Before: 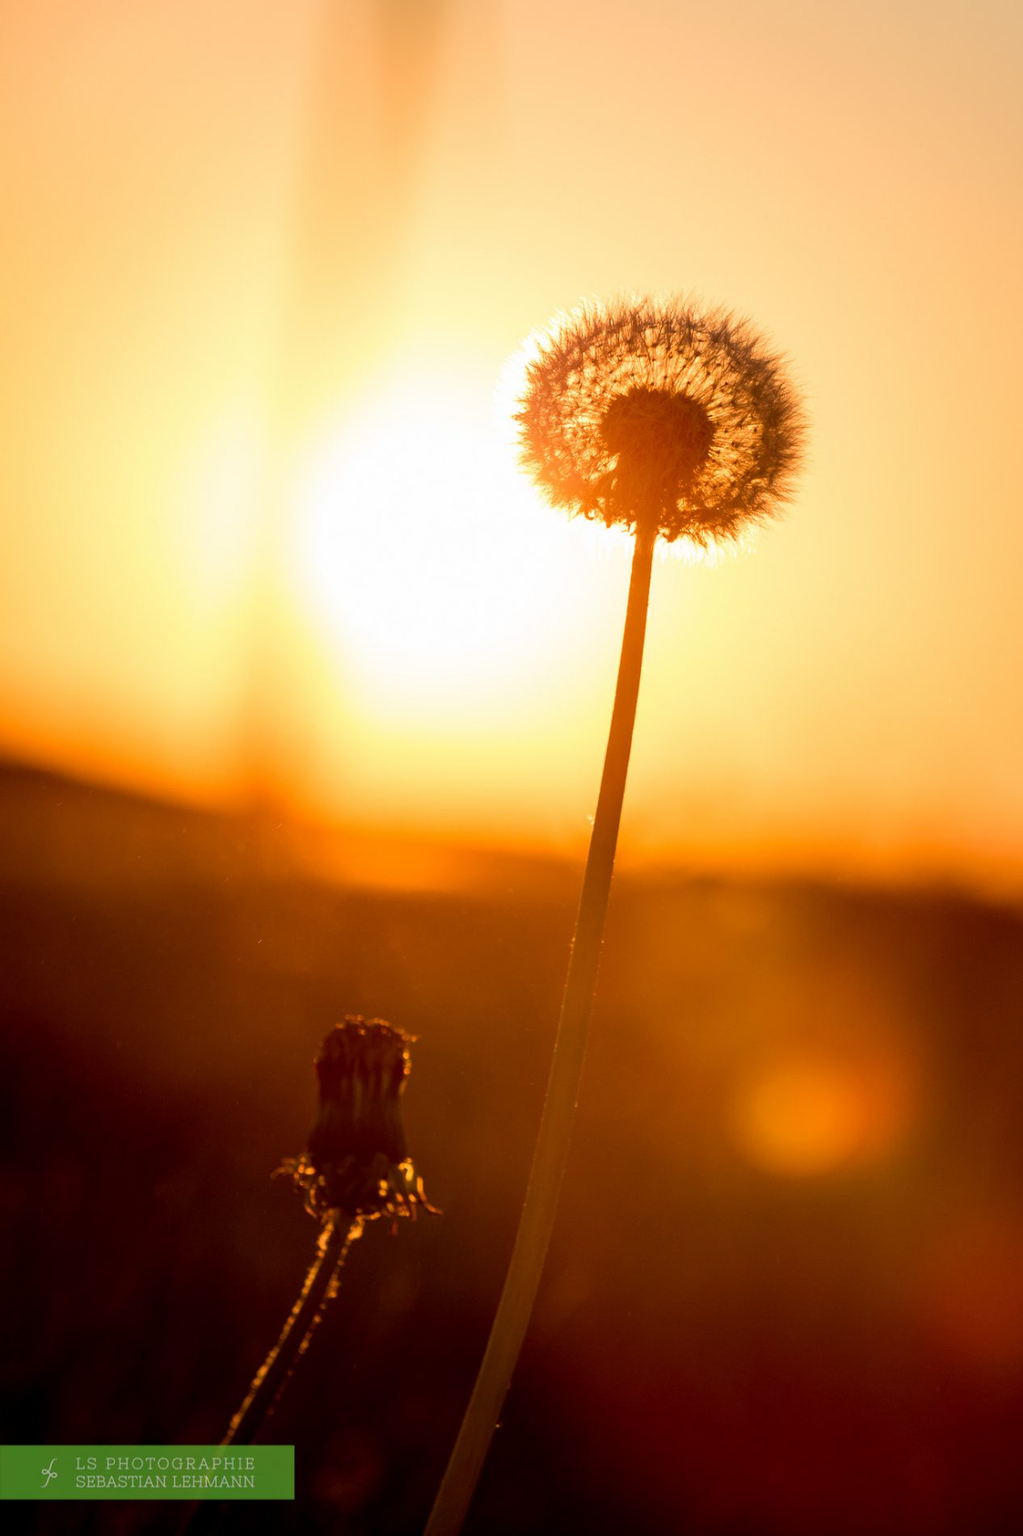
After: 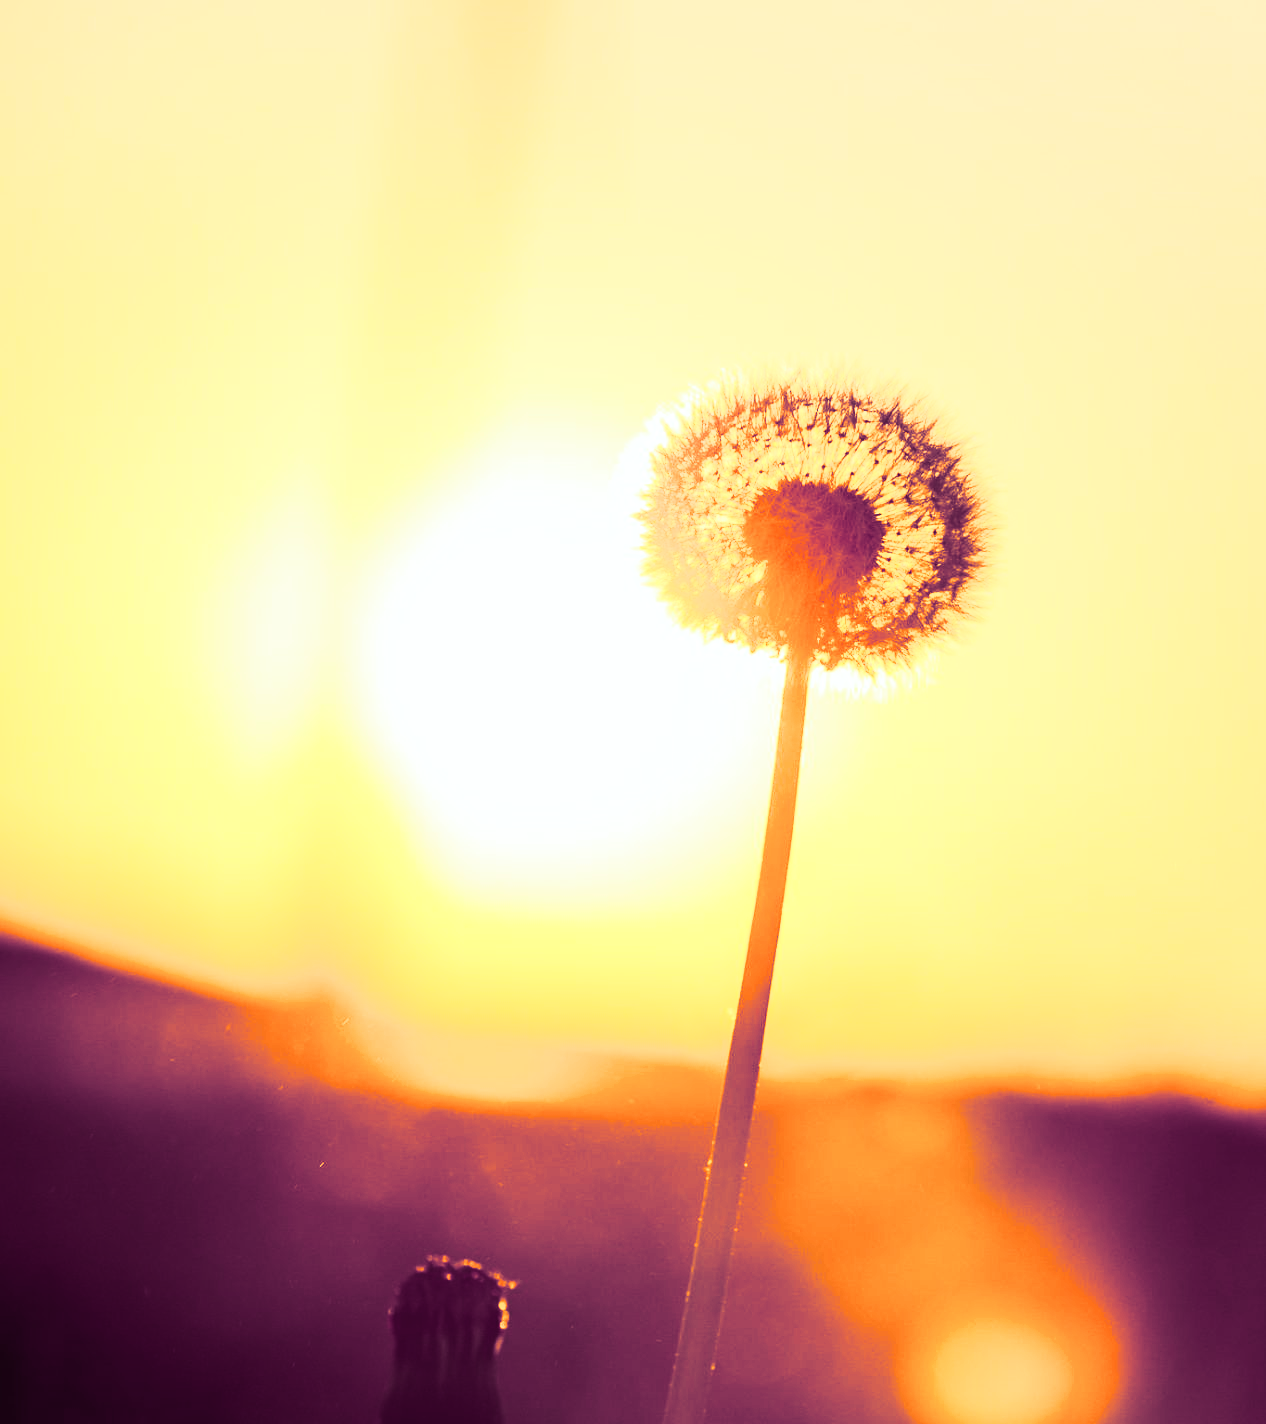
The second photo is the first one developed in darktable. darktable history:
split-toning: shadows › hue 255.6°, shadows › saturation 0.66, highlights › hue 43.2°, highlights › saturation 0.68, balance -50.1
contrast brightness saturation: contrast 0.62, brightness 0.34, saturation 0.14
rgb levels: mode RGB, independent channels, levels [[0, 0.474, 1], [0, 0.5, 1], [0, 0.5, 1]]
sharpen: amount 0.2
color correction: highlights a* -4.98, highlights b* -3.76, shadows a* 3.83, shadows b* 4.08
crop: bottom 24.967%
exposure: exposure 0.2 EV, compensate highlight preservation false
white balance: red 1, blue 1
